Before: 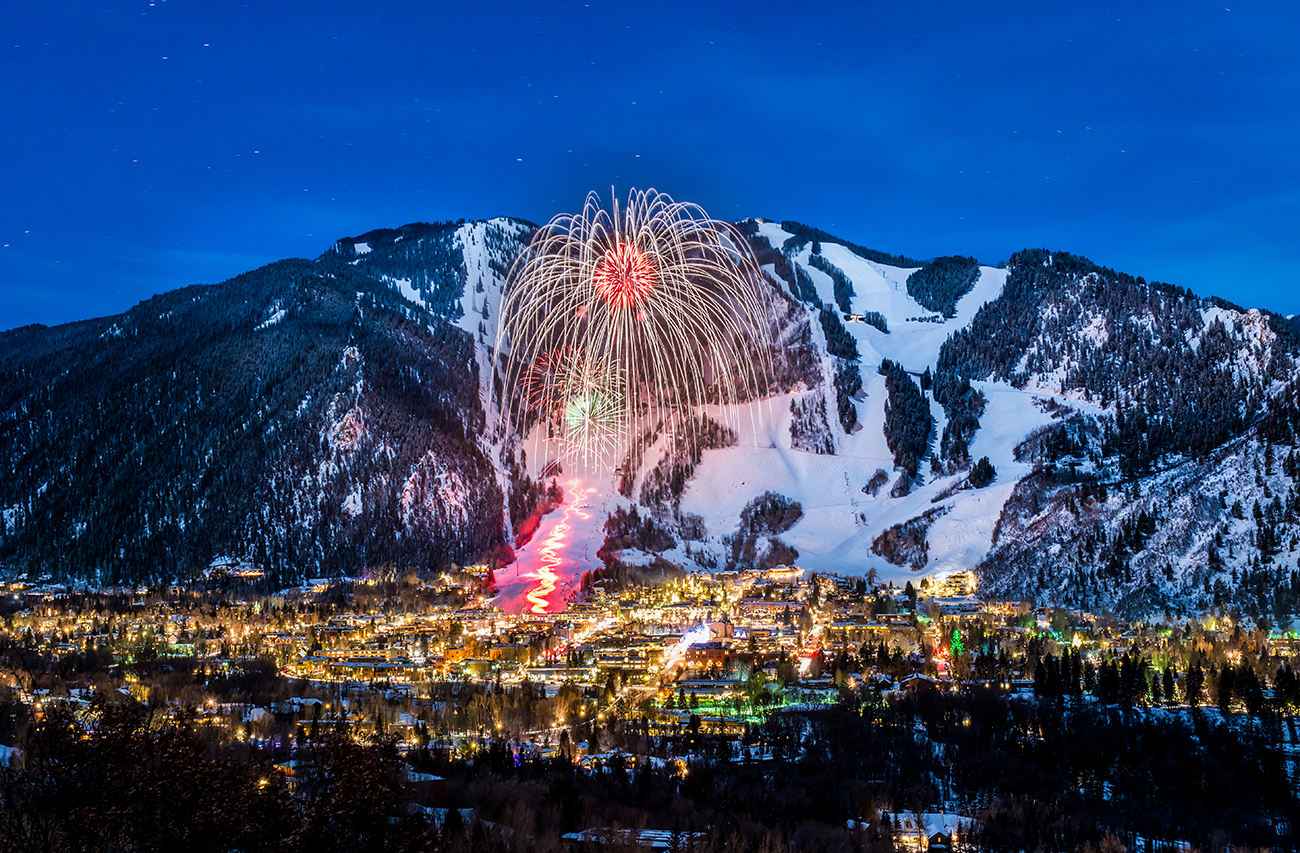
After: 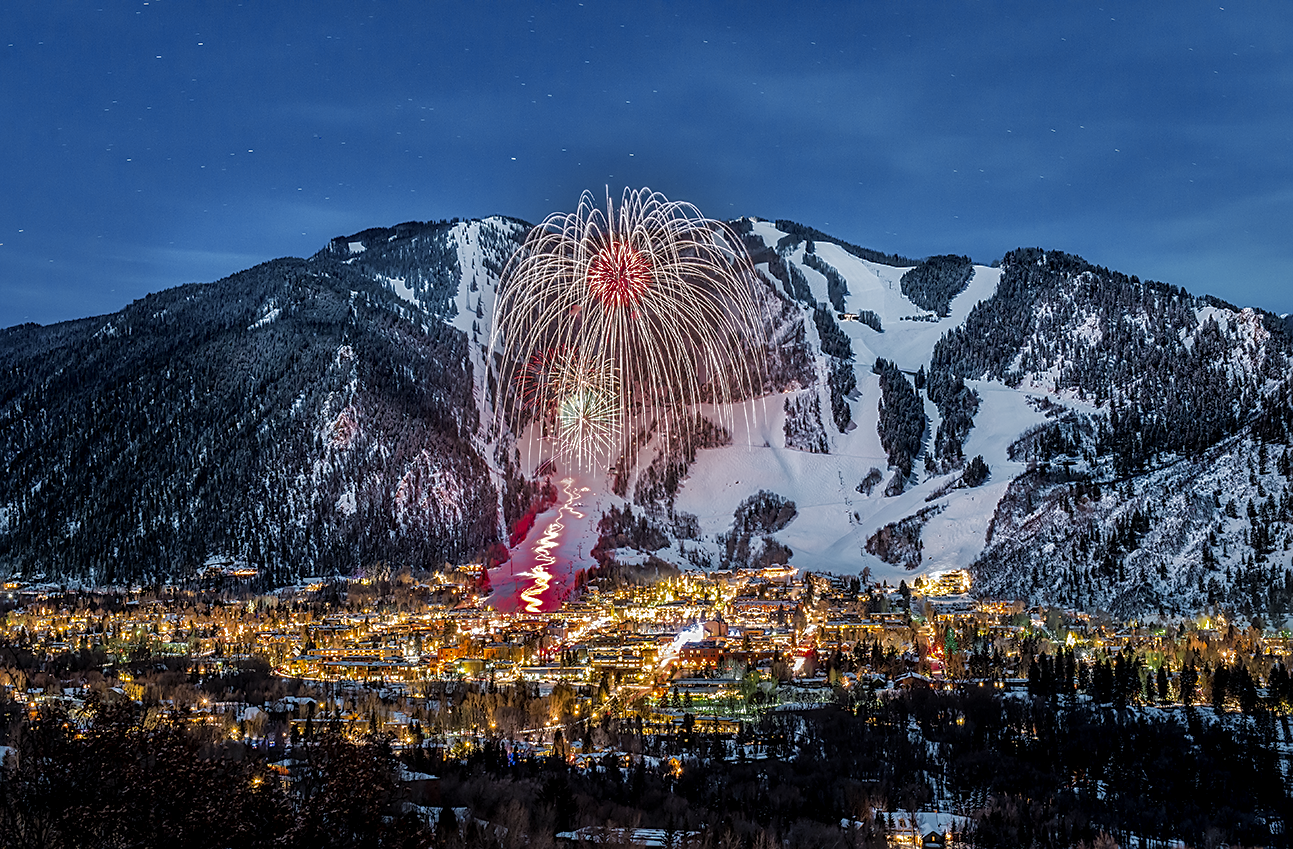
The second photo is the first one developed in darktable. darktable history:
crop and rotate: left 0.527%, top 0.174%, bottom 0.263%
shadows and highlights: shadows 39.24, highlights -59.92
local contrast: on, module defaults
color zones: curves: ch0 [(0.035, 0.242) (0.25, 0.5) (0.384, 0.214) (0.488, 0.255) (0.75, 0.5)]; ch1 [(0.063, 0.379) (0.25, 0.5) (0.354, 0.201) (0.489, 0.085) (0.729, 0.271)]; ch2 [(0.25, 0.5) (0.38, 0.517) (0.442, 0.51) (0.735, 0.456)]
sharpen: on, module defaults
